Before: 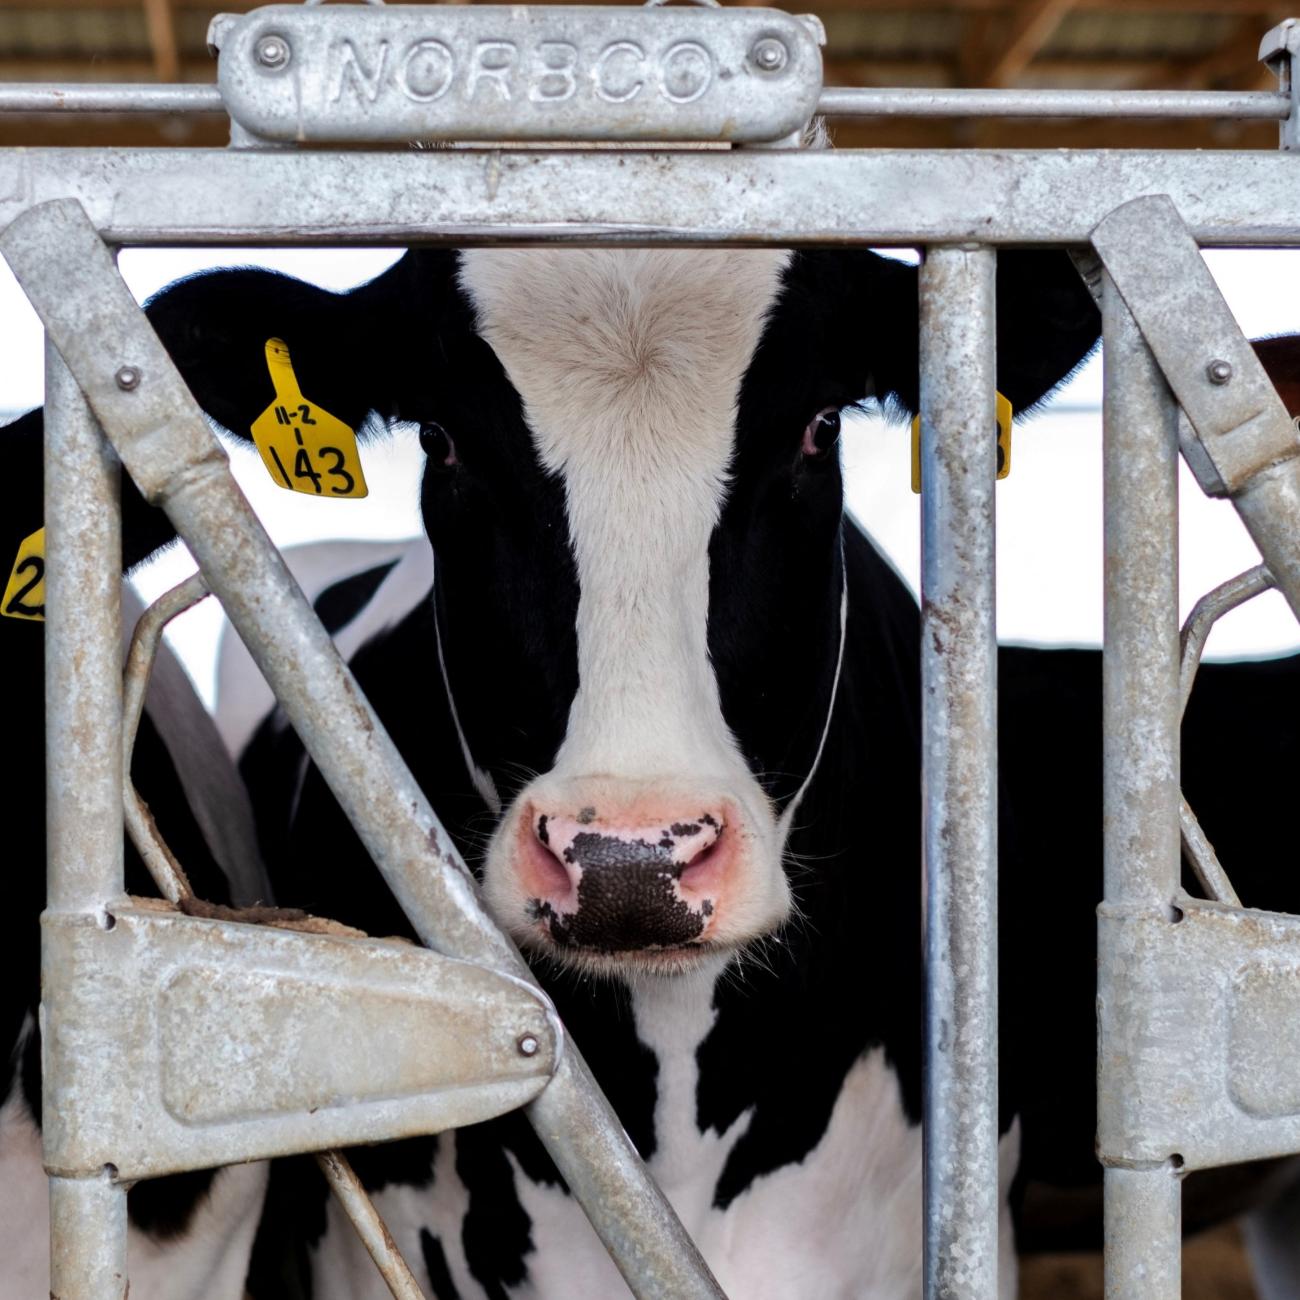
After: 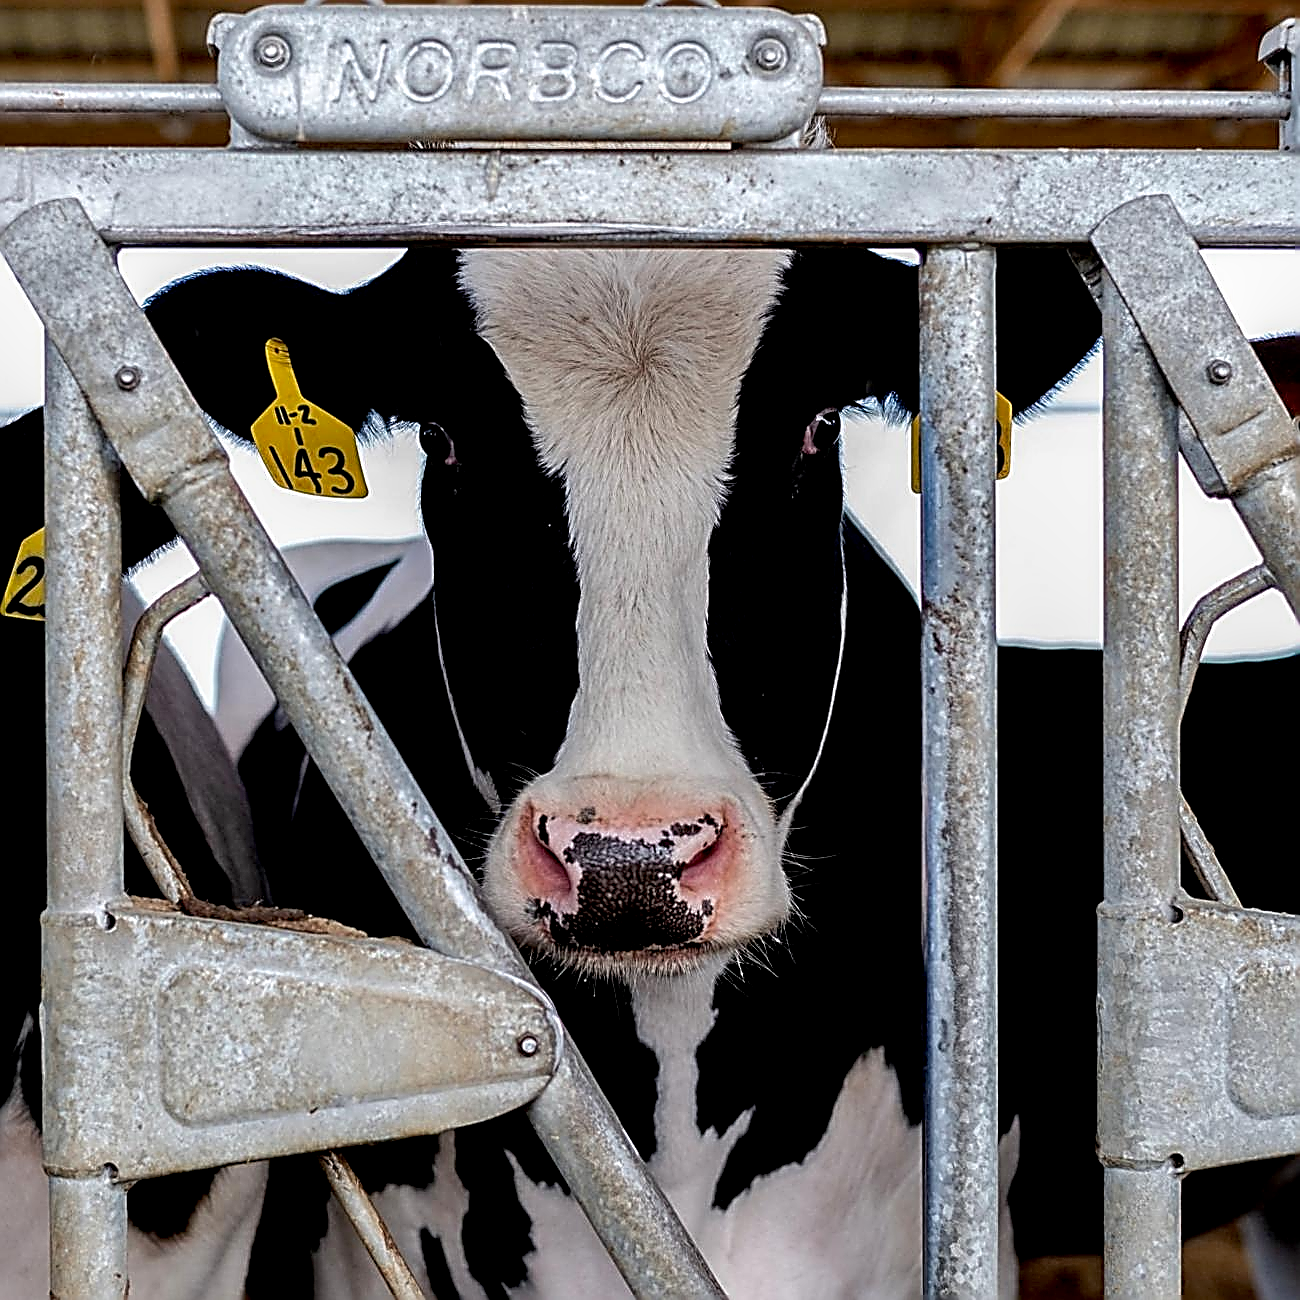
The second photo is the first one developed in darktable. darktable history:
exposure: black level correction 0.011, compensate highlight preservation false
sharpen: amount 1.993
local contrast: on, module defaults
